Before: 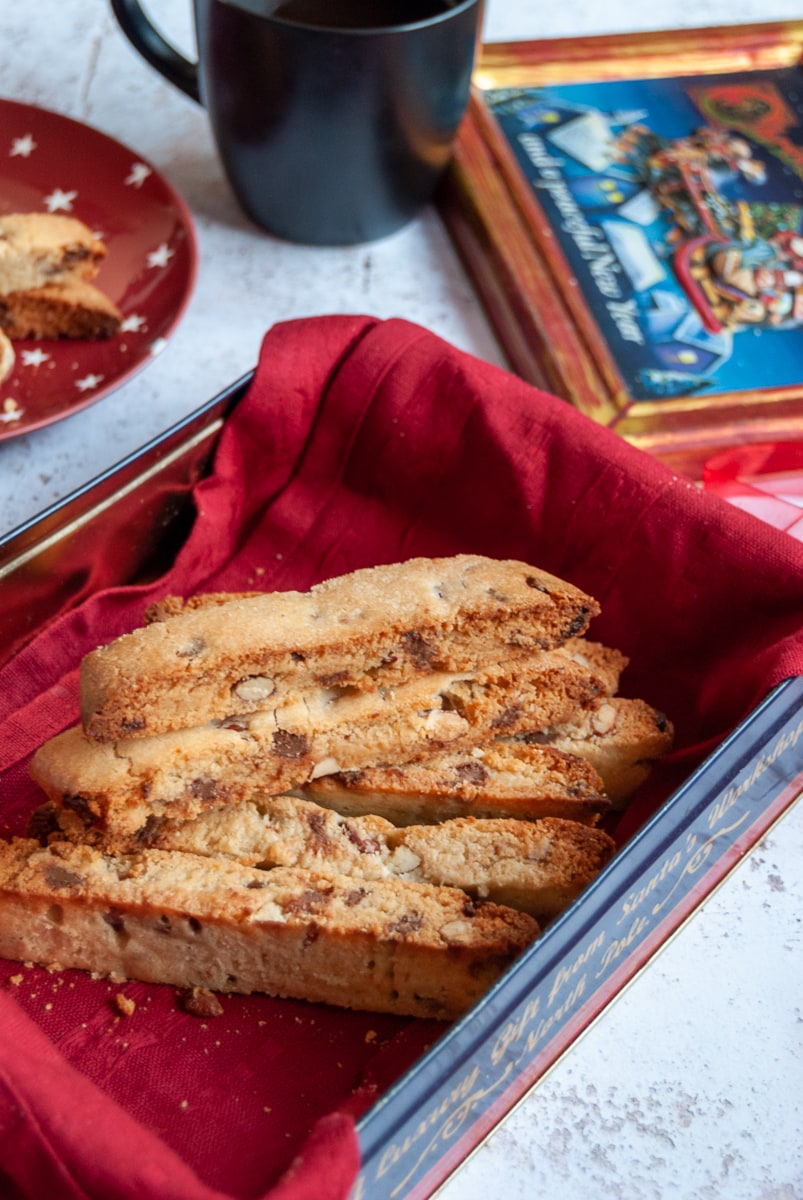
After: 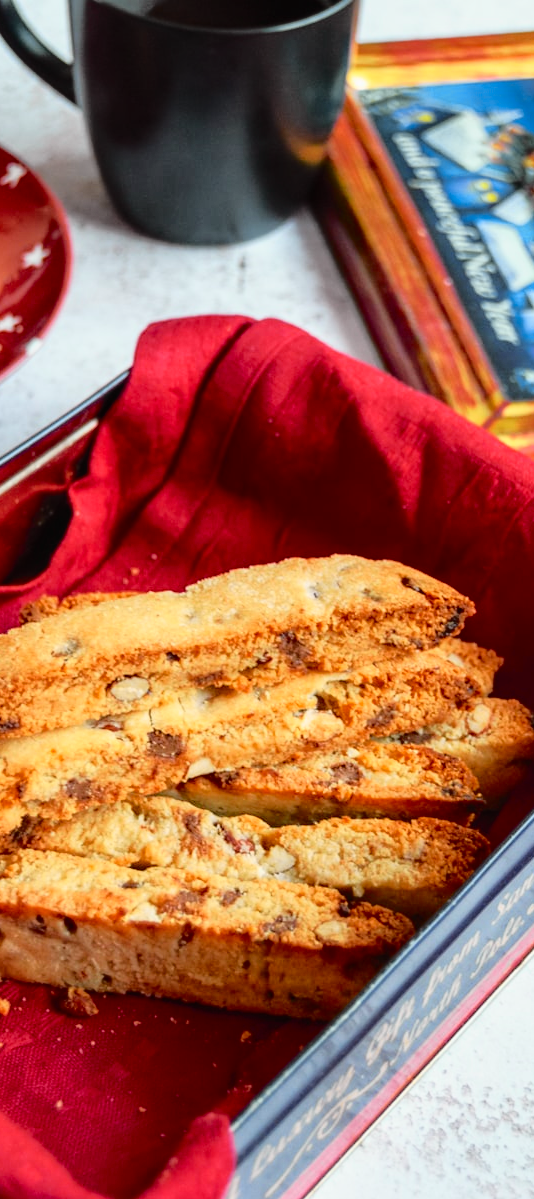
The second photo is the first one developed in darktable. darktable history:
local contrast: highlights 102%, shadows 102%, detail 119%, midtone range 0.2
tone curve: curves: ch0 [(0, 0.029) (0.168, 0.142) (0.359, 0.44) (0.469, 0.544) (0.634, 0.722) (0.858, 0.903) (1, 0.968)]; ch1 [(0, 0) (0.437, 0.453) (0.472, 0.47) (0.502, 0.502) (0.54, 0.534) (0.57, 0.592) (0.618, 0.66) (0.699, 0.749) (0.859, 0.899) (1, 1)]; ch2 [(0, 0) (0.33, 0.301) (0.421, 0.443) (0.476, 0.498) (0.505, 0.503) (0.547, 0.557) (0.586, 0.634) (0.608, 0.676) (1, 1)], color space Lab, independent channels, preserve colors none
crop and rotate: left 15.634%, right 17.786%
